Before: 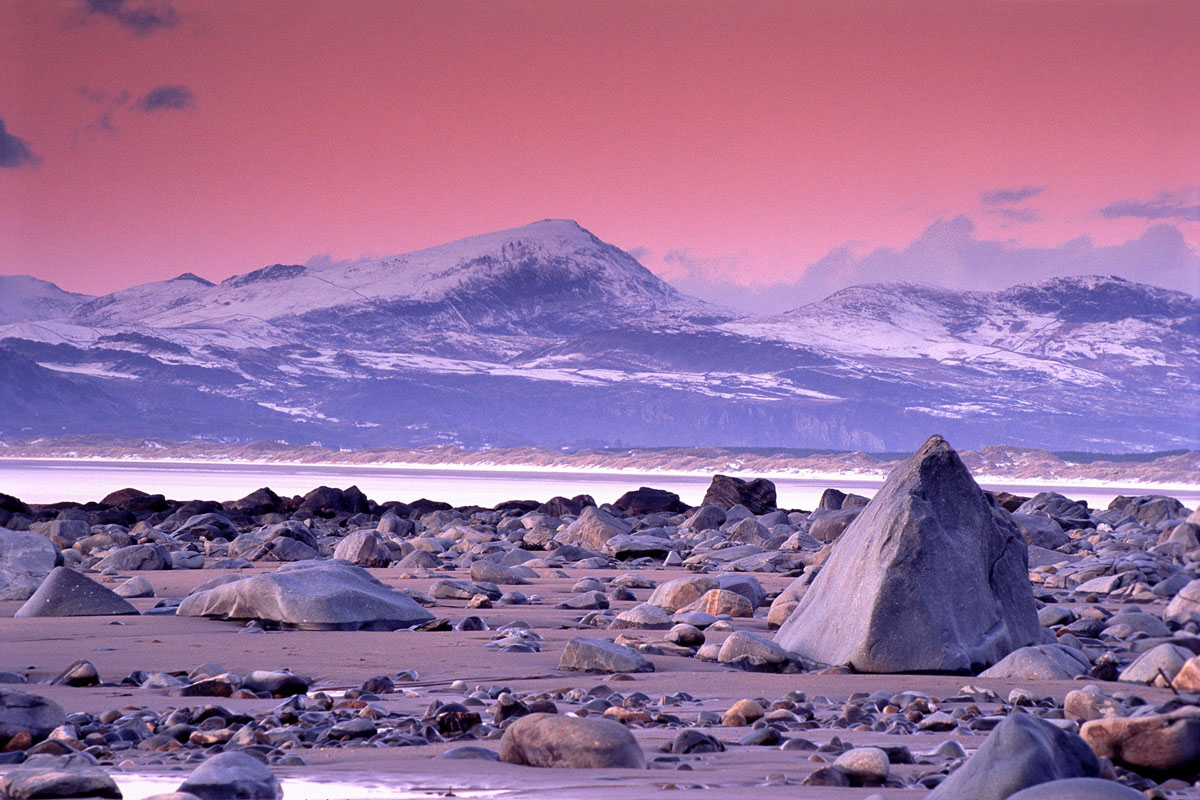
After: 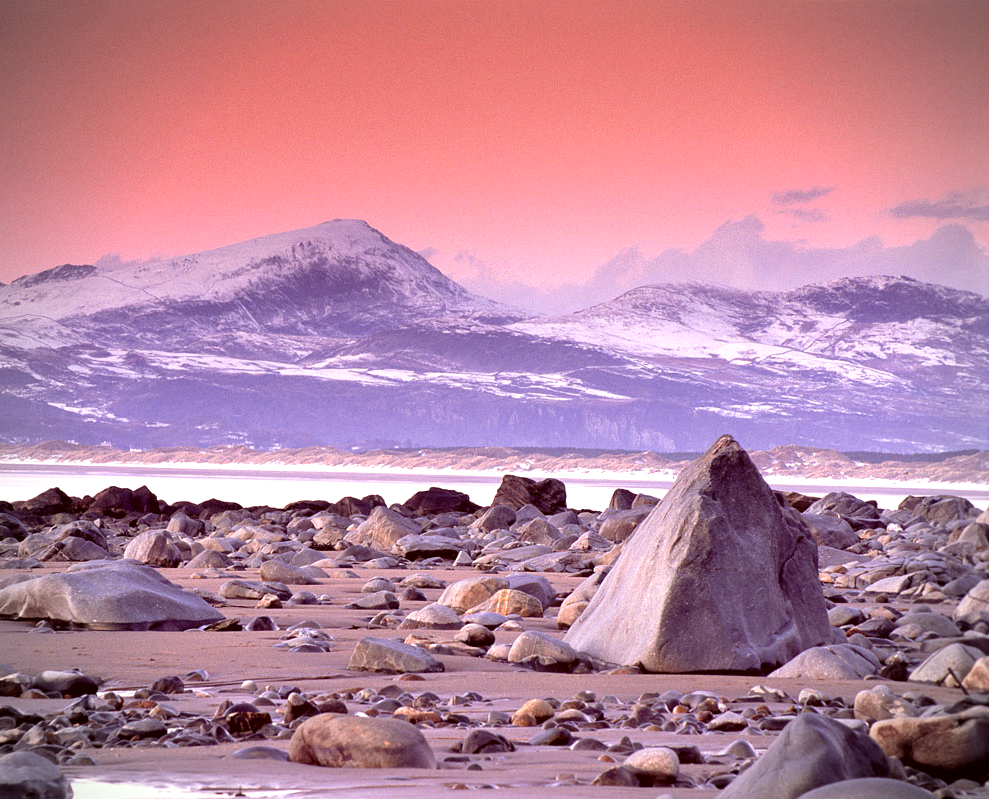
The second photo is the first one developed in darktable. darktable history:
color correction: highlights a* -5.3, highlights b* 9.8, shadows a* 9.8, shadows b* 24.26
vignetting: on, module defaults
crop: left 17.582%, bottom 0.031%
exposure: exposure 0.556 EV, compensate highlight preservation false
